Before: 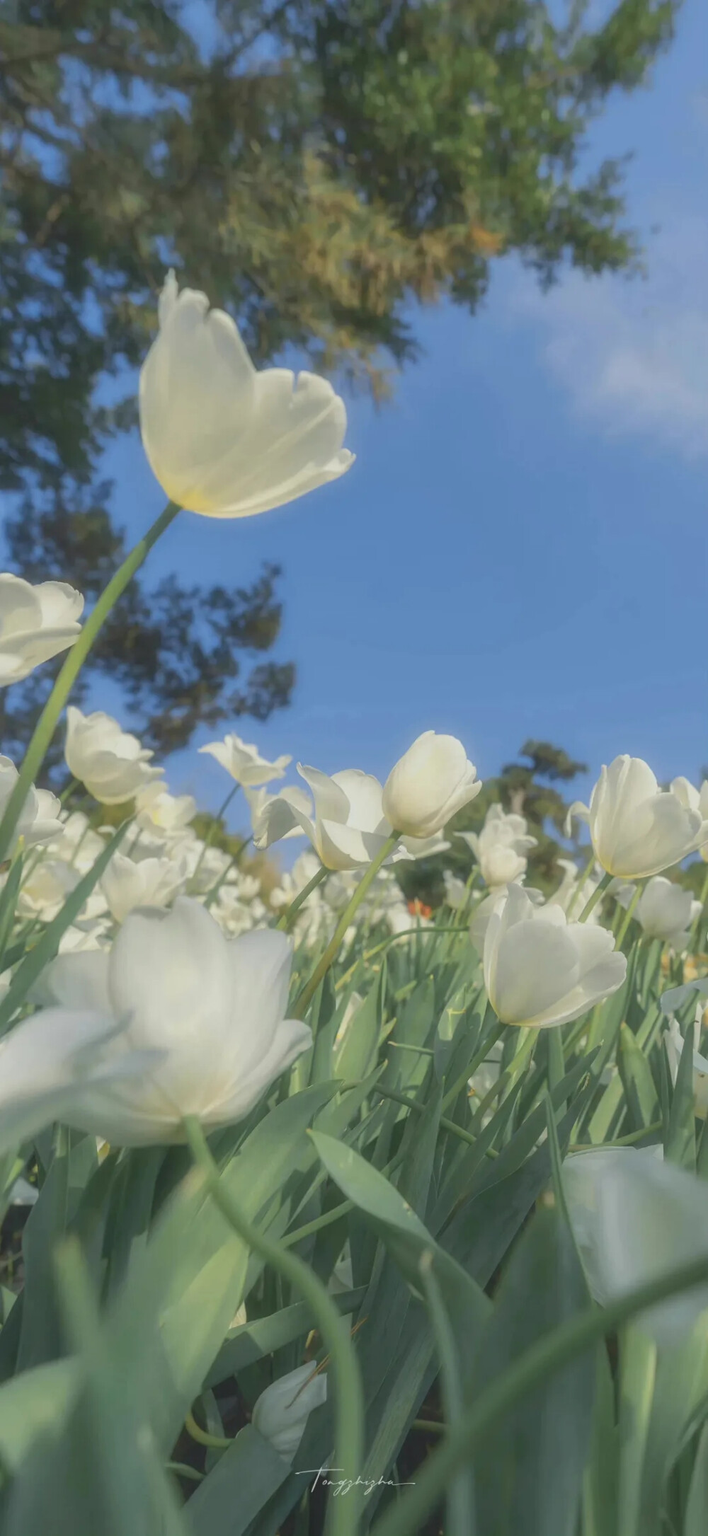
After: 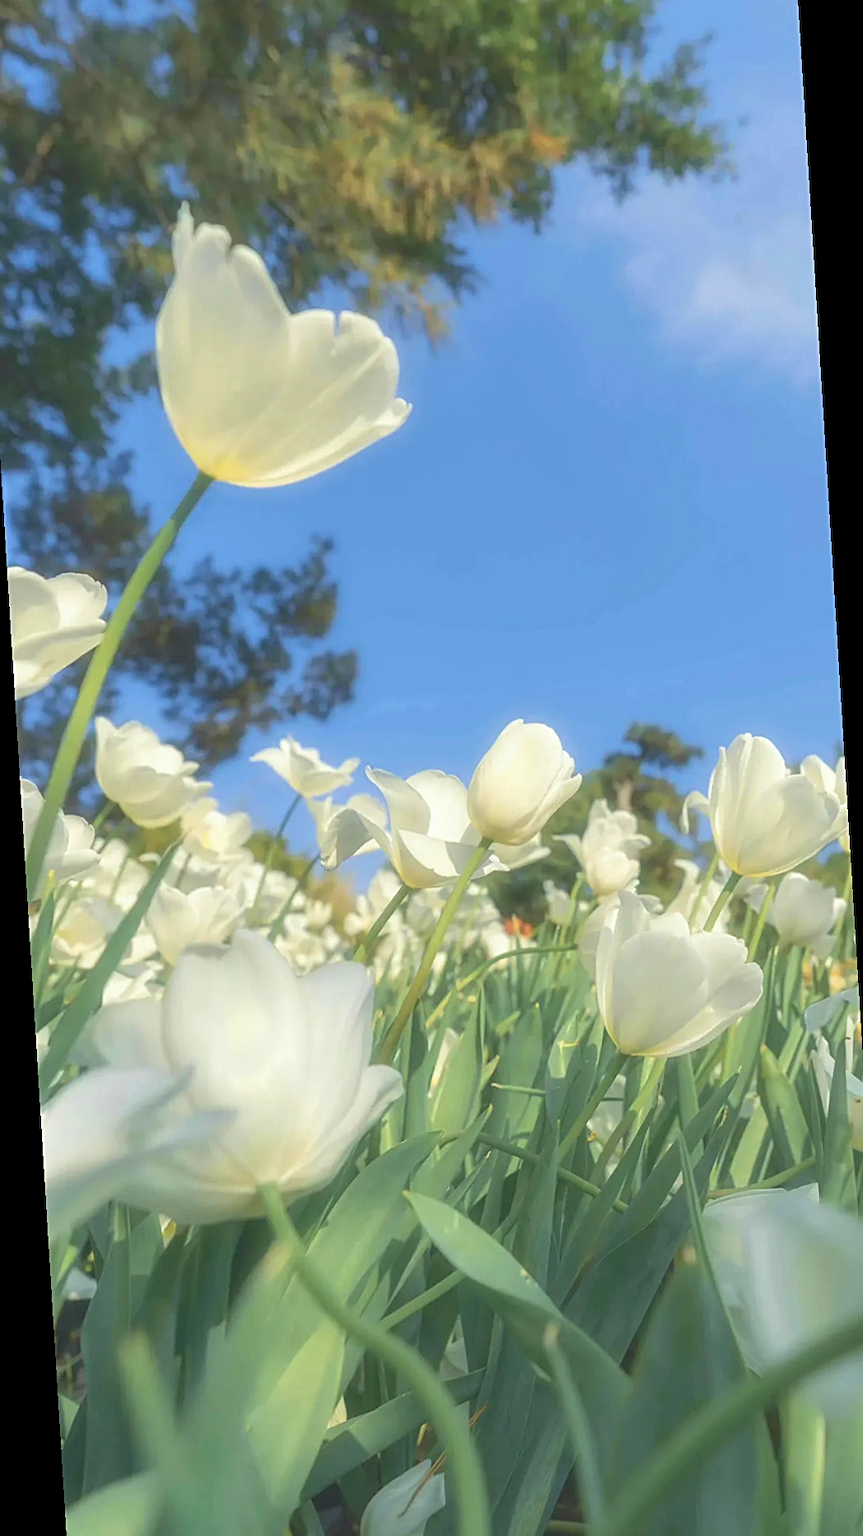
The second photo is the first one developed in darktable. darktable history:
velvia: on, module defaults
rotate and perspective: rotation -3.52°, crop left 0.036, crop right 0.964, crop top 0.081, crop bottom 0.919
exposure: exposure 0.493 EV, compensate highlight preservation false
sharpen: on, module defaults
